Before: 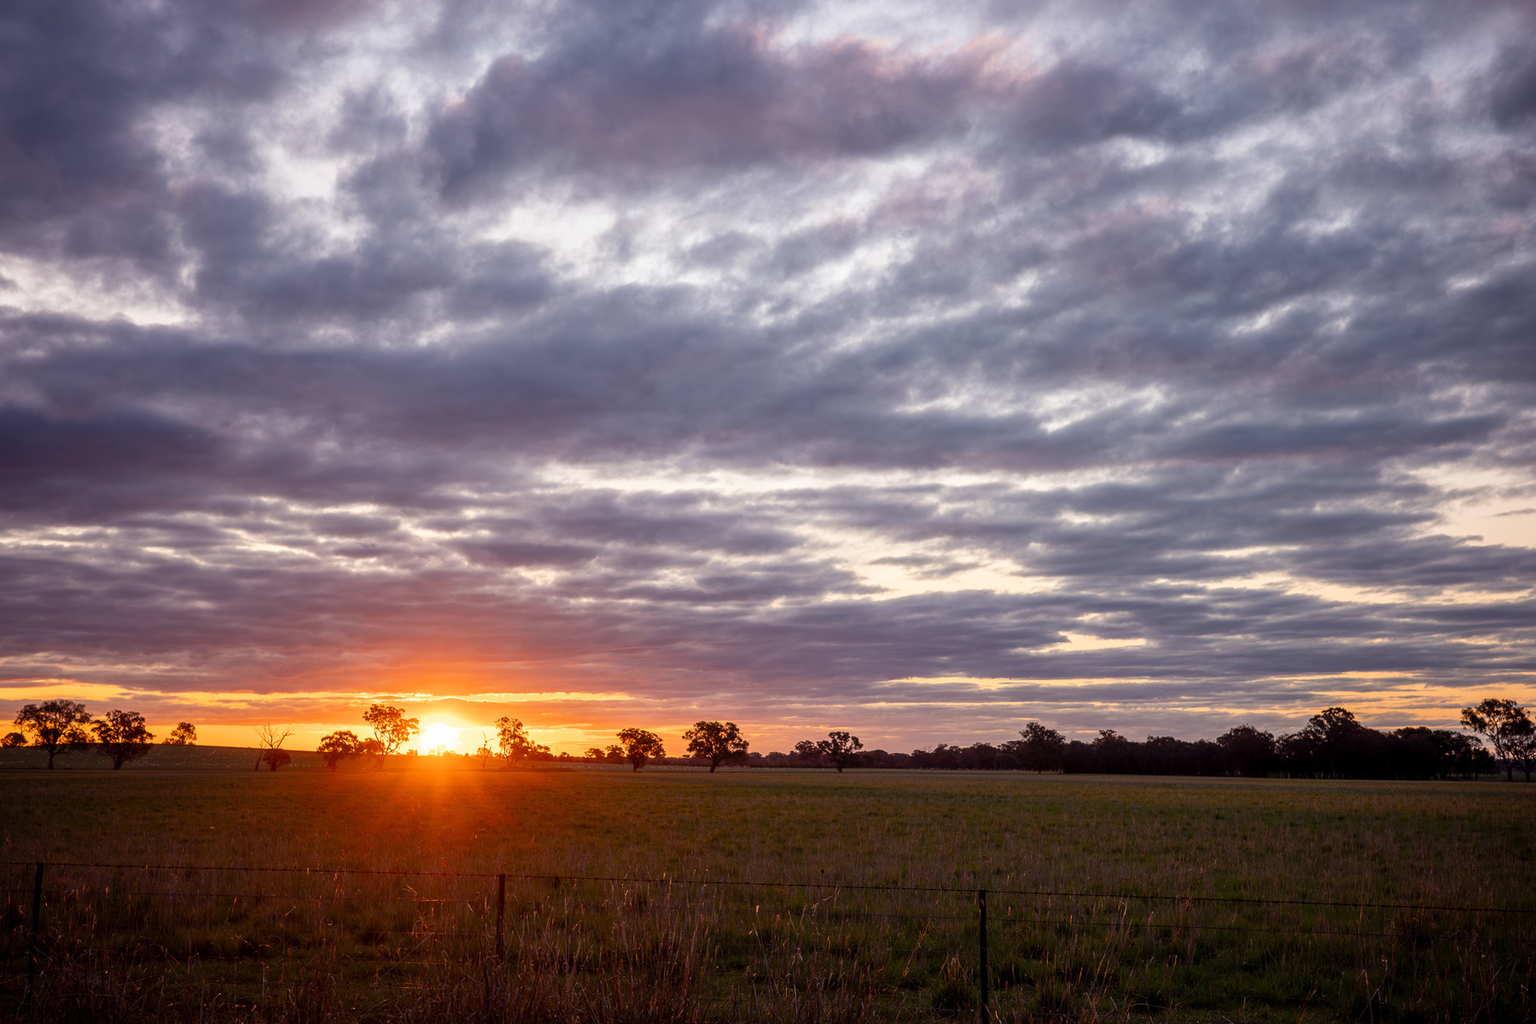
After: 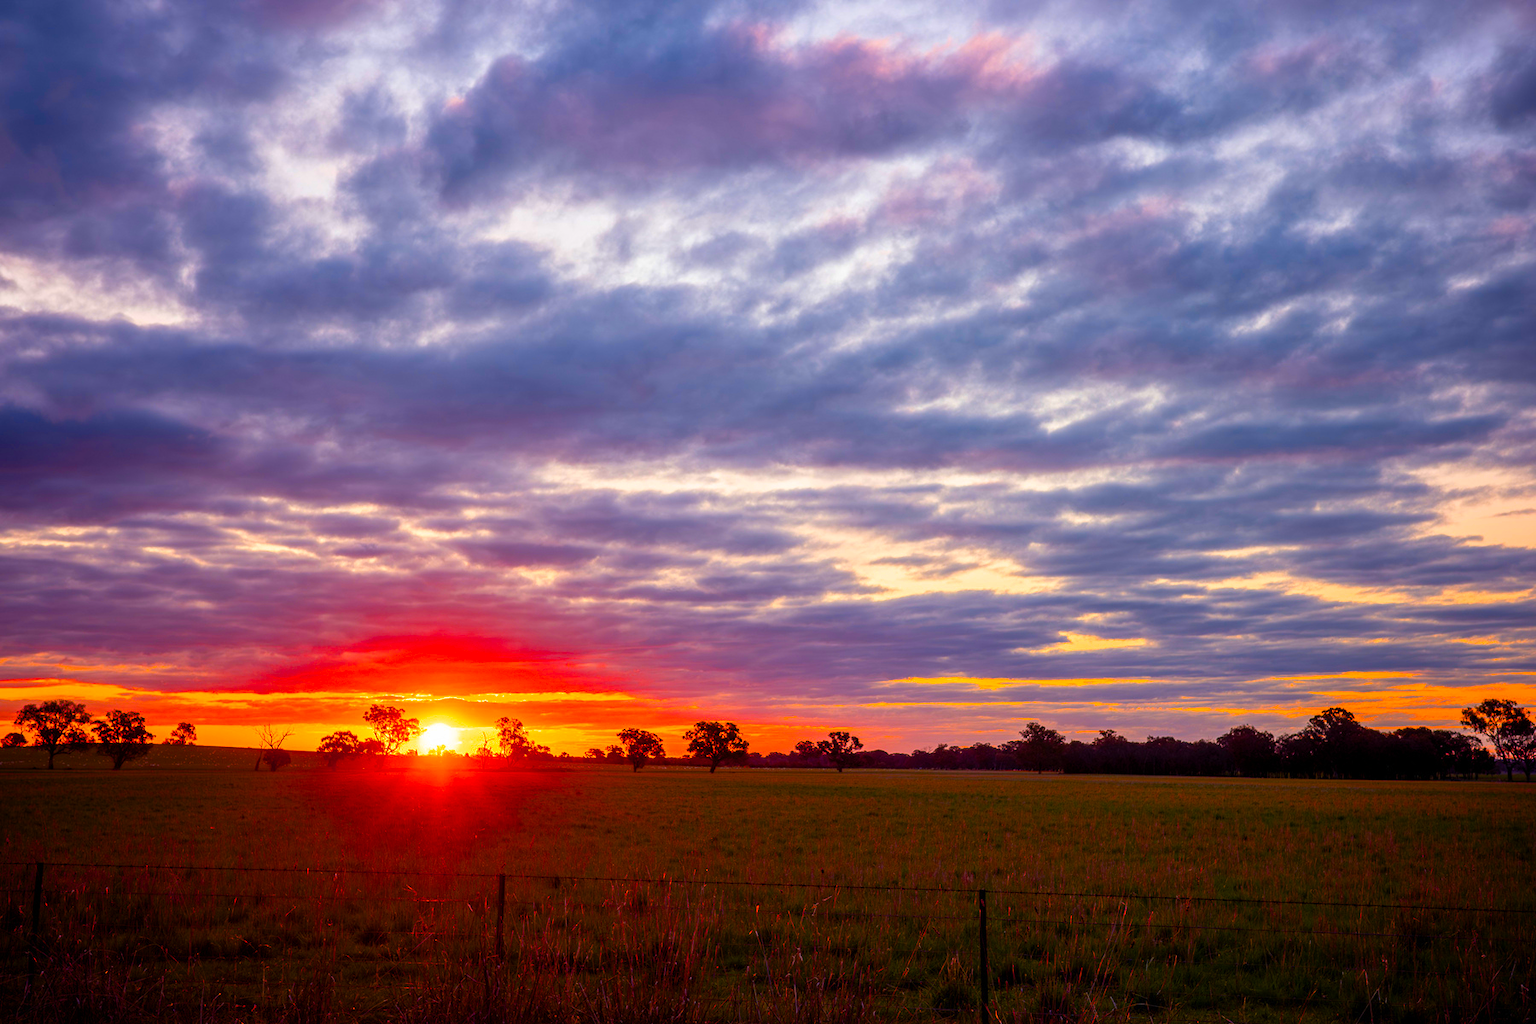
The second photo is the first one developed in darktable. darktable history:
color zones: curves: ch1 [(0.235, 0.558) (0.75, 0.5)]; ch2 [(0.25, 0.462) (0.749, 0.457)]
color balance rgb: linear chroma grading › global chroma 49.864%, perceptual saturation grading › global saturation 48.797%, global vibrance 20%
